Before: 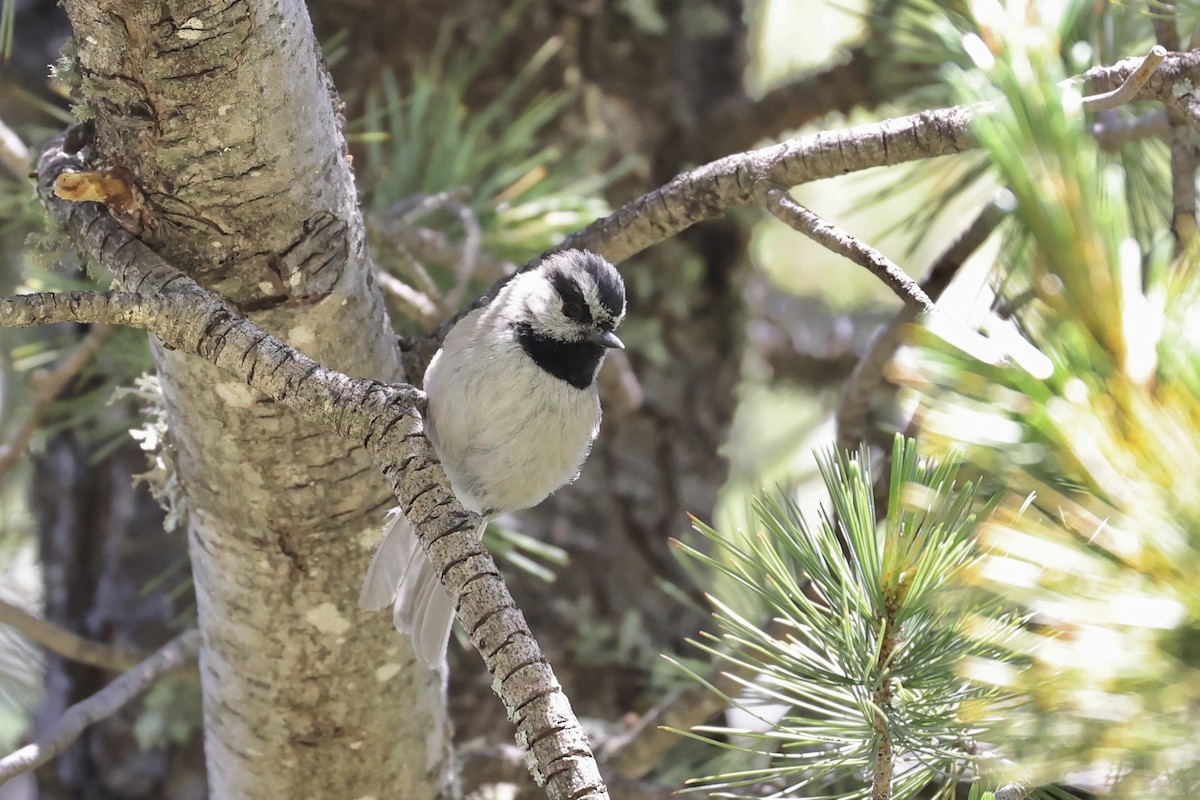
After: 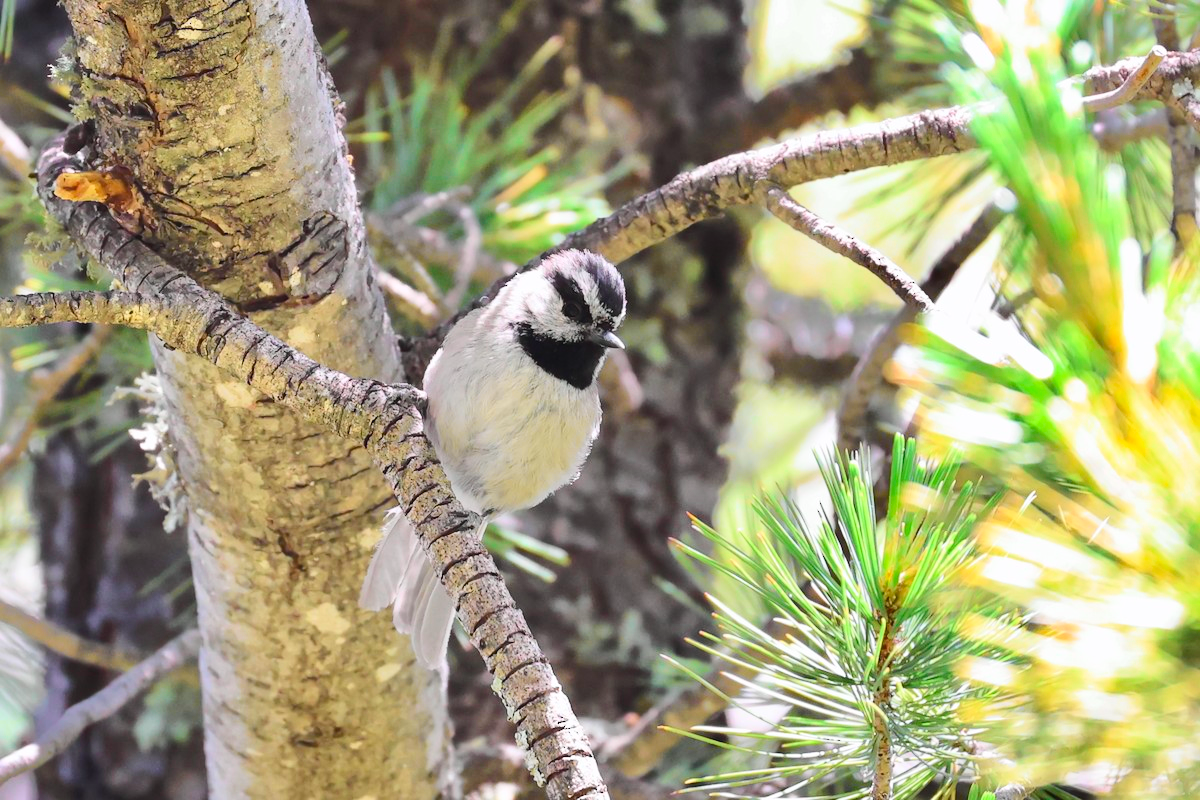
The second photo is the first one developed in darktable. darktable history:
tone curve: curves: ch0 [(0, 0.023) (0.103, 0.087) (0.295, 0.297) (0.445, 0.531) (0.553, 0.665) (0.735, 0.843) (0.994, 1)]; ch1 [(0, 0) (0.427, 0.346) (0.456, 0.426) (0.484, 0.483) (0.509, 0.514) (0.535, 0.56) (0.581, 0.632) (0.646, 0.715) (1, 1)]; ch2 [(0, 0) (0.369, 0.388) (0.449, 0.431) (0.501, 0.495) (0.533, 0.518) (0.572, 0.612) (0.677, 0.752) (1, 1)], color space Lab, independent channels, preserve colors none
